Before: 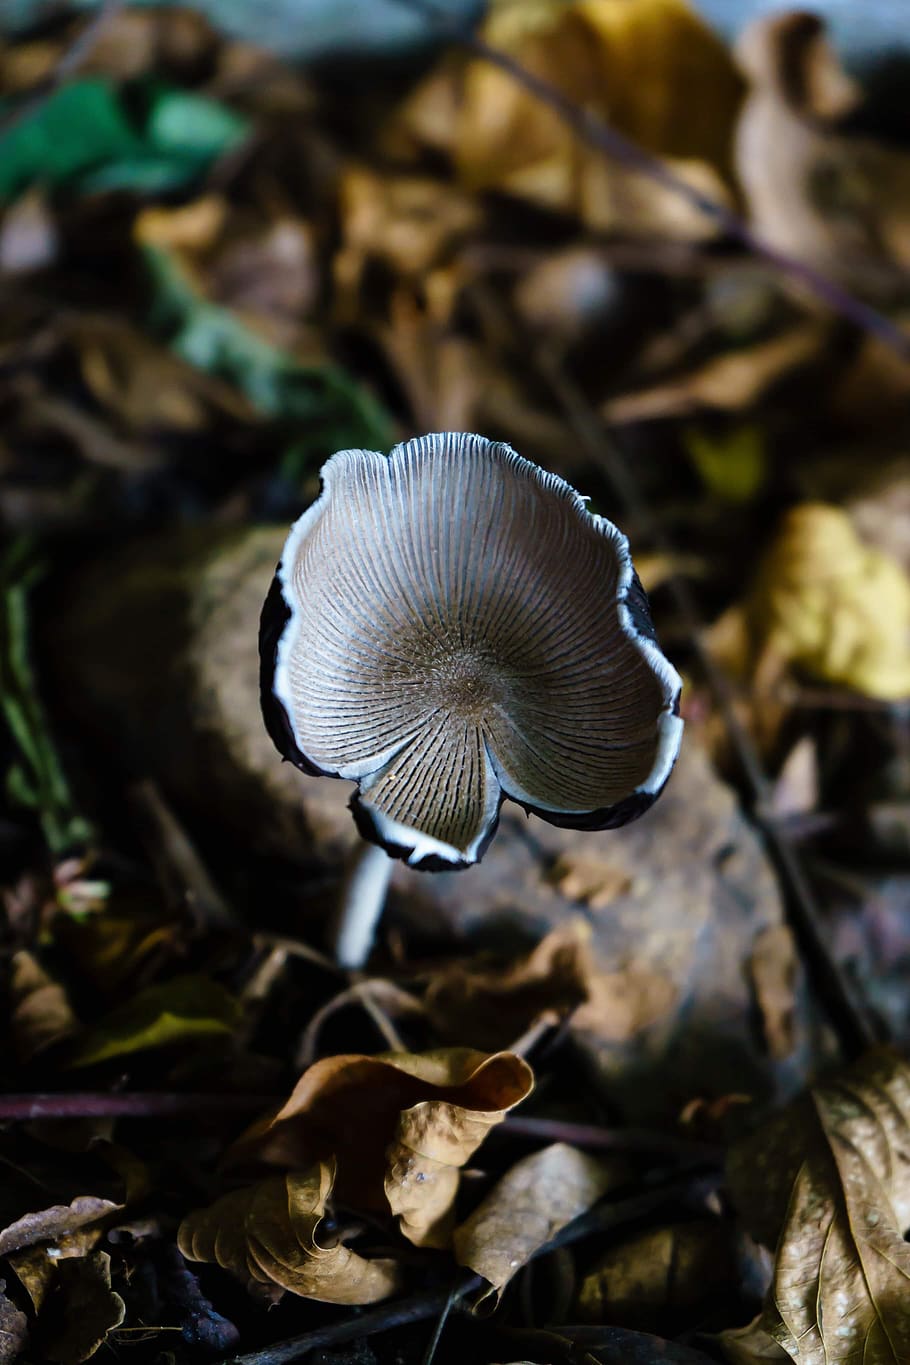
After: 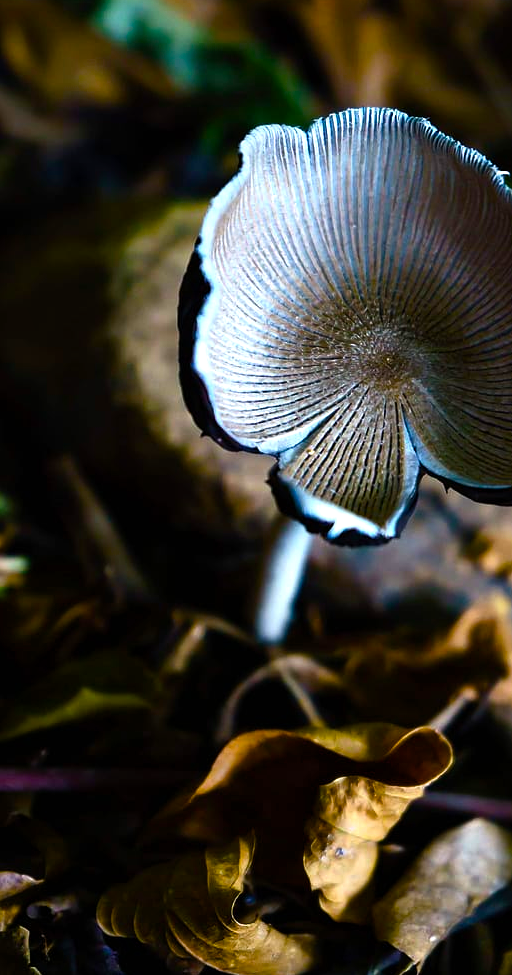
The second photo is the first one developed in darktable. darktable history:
shadows and highlights: shadows 4.1, highlights -17.6, soften with gaussian
color balance rgb: linear chroma grading › global chroma 9%, perceptual saturation grading › global saturation 36%, perceptual saturation grading › shadows 35%, perceptual brilliance grading › global brilliance 15%, perceptual brilliance grading › shadows -35%, global vibrance 15%
crop: left 8.966%, top 23.852%, right 34.699%, bottom 4.703%
tone equalizer: on, module defaults
